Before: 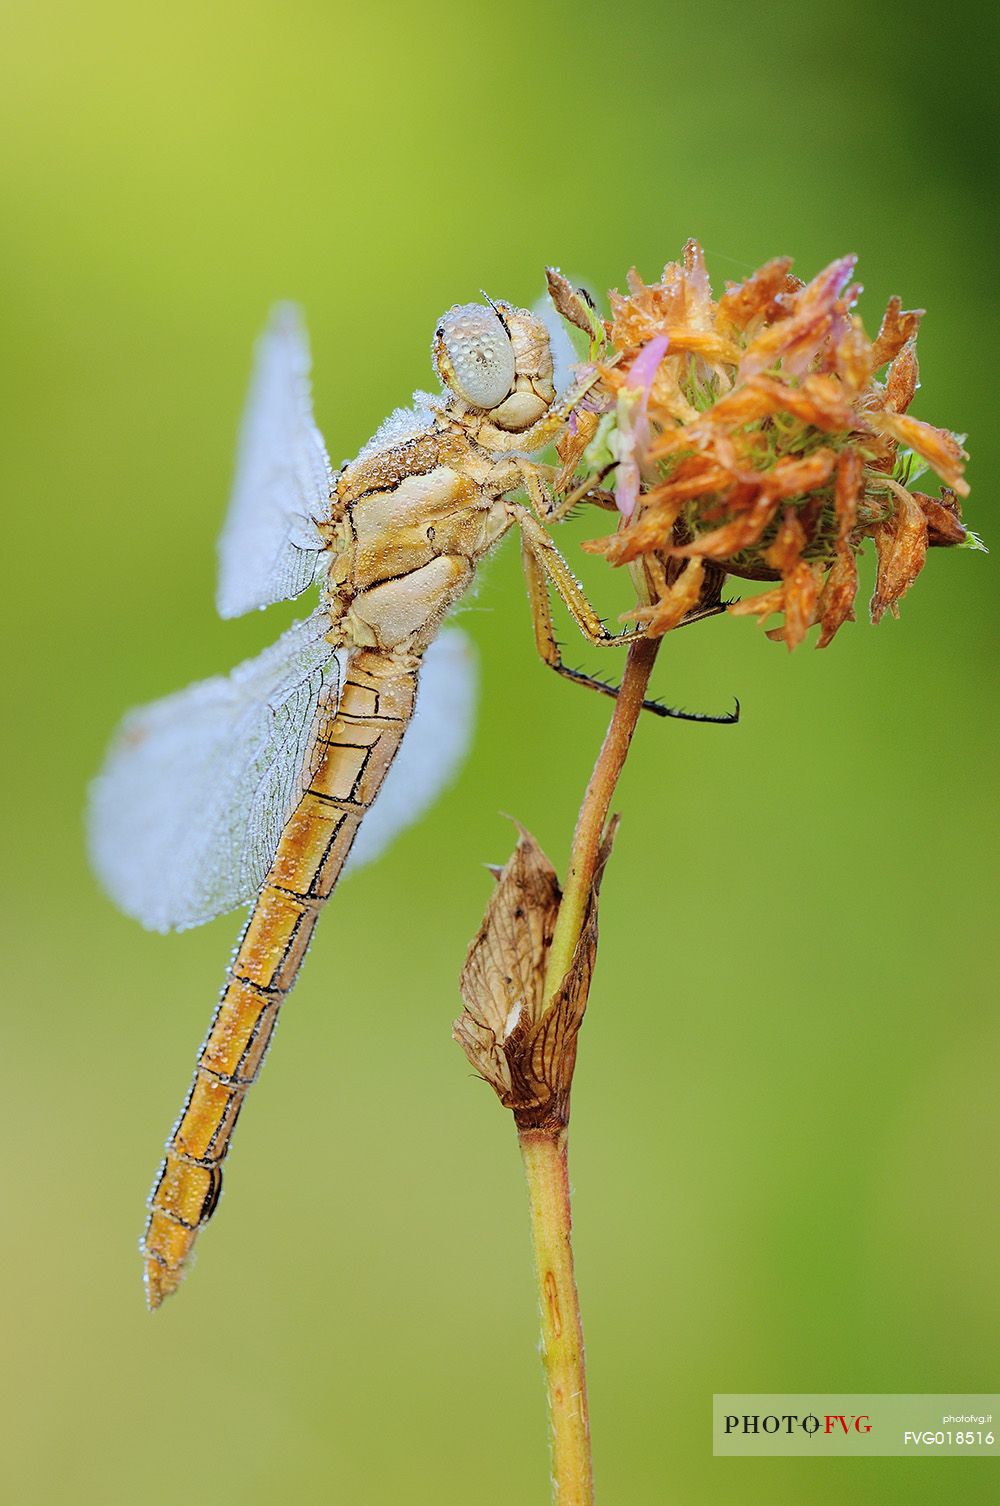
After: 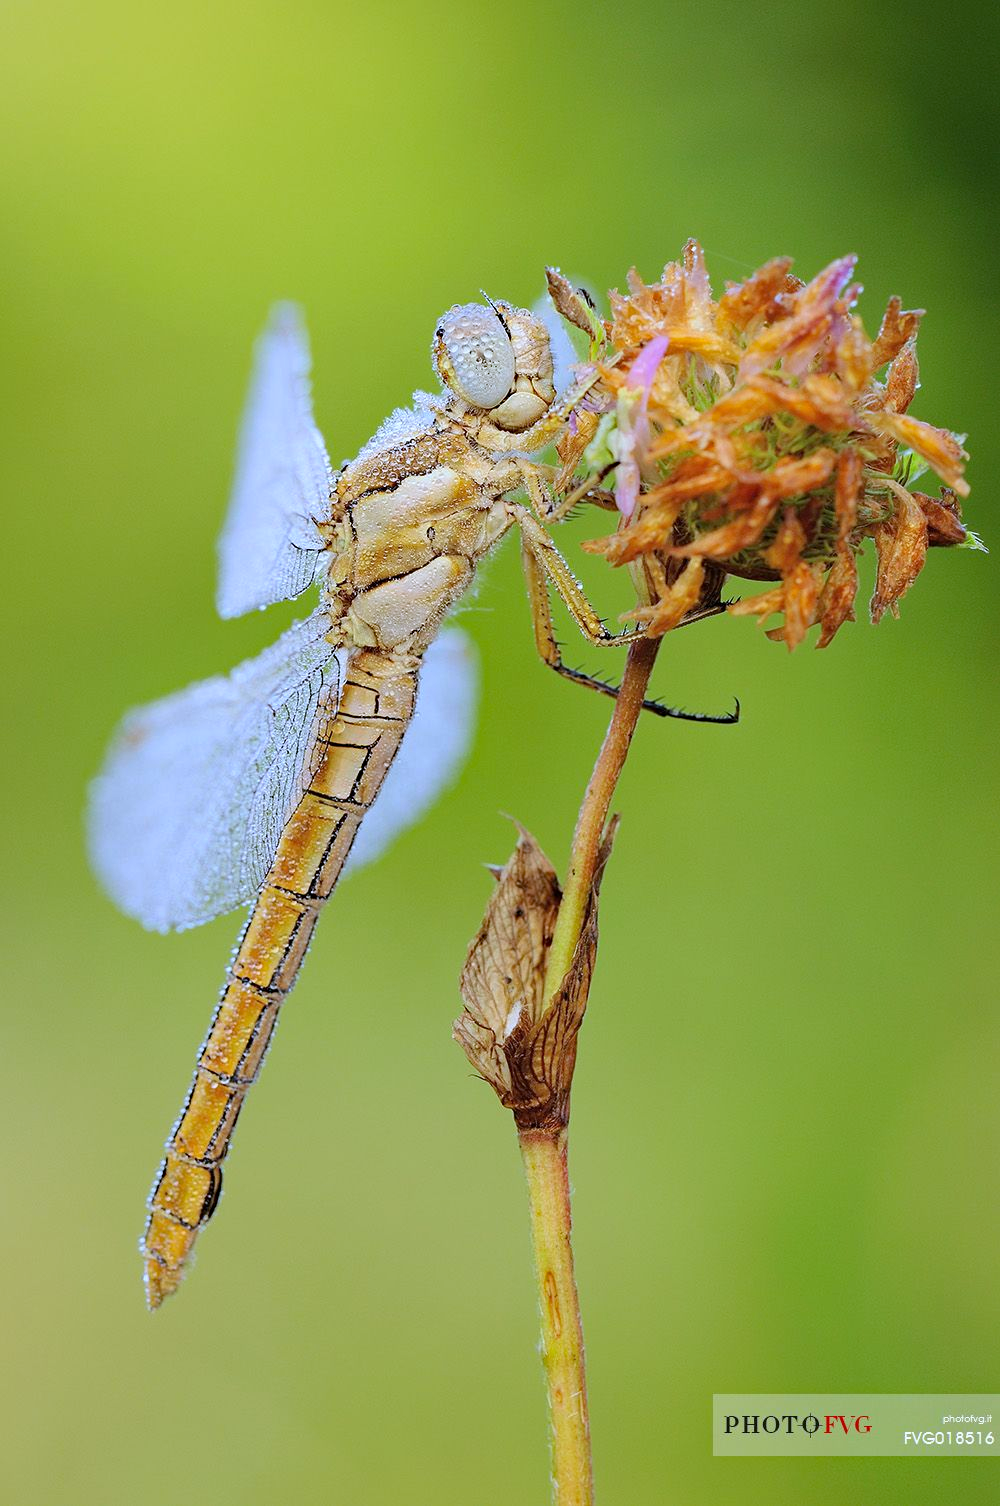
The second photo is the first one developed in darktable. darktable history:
white balance: red 0.967, blue 1.119, emerald 0.756
haze removal: compatibility mode true, adaptive false
